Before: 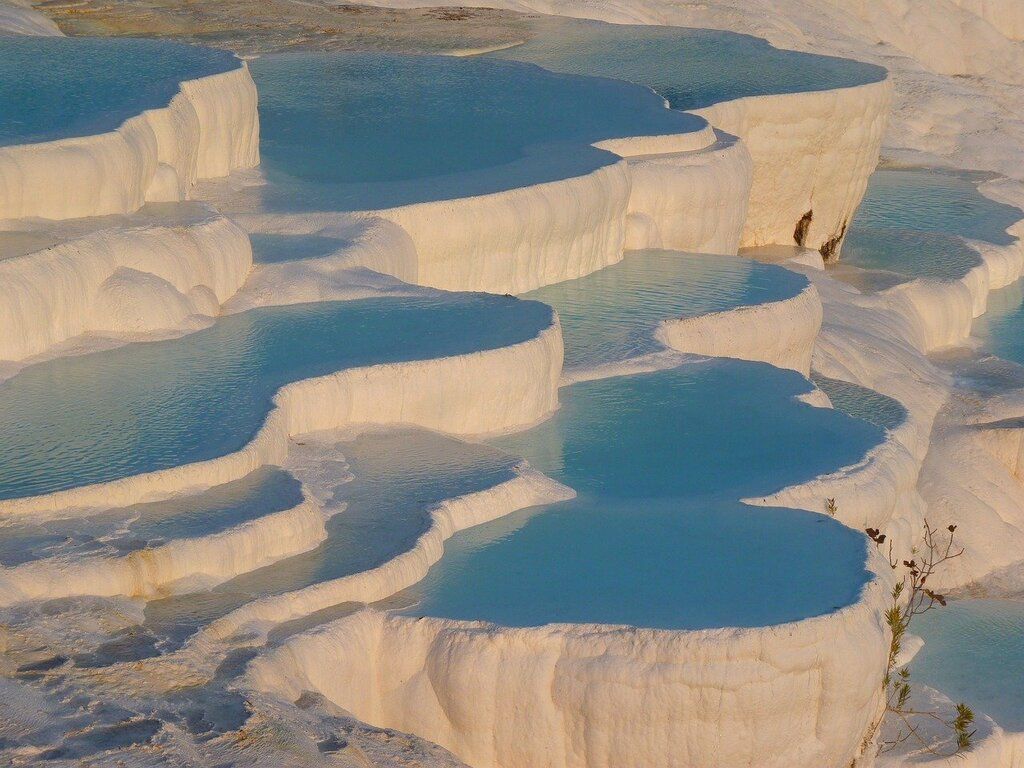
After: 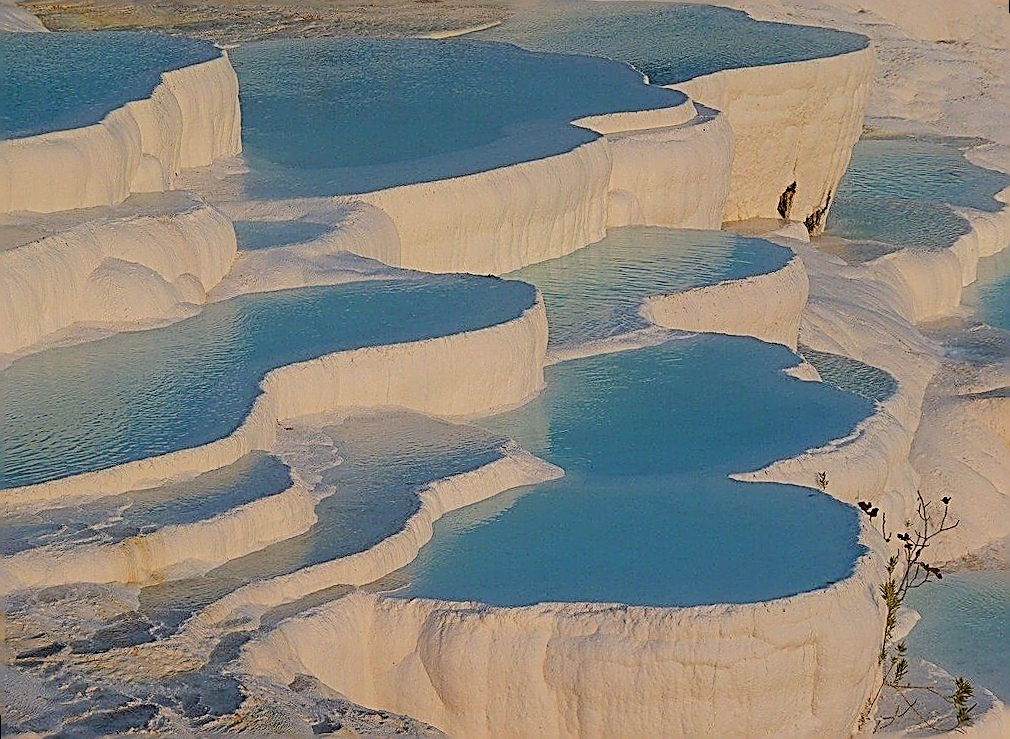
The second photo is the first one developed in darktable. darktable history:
rotate and perspective: rotation -1.32°, lens shift (horizontal) -0.031, crop left 0.015, crop right 0.985, crop top 0.047, crop bottom 0.982
sharpen: amount 2
filmic rgb: black relative exposure -7.15 EV, white relative exposure 5.36 EV, hardness 3.02, color science v6 (2022)
